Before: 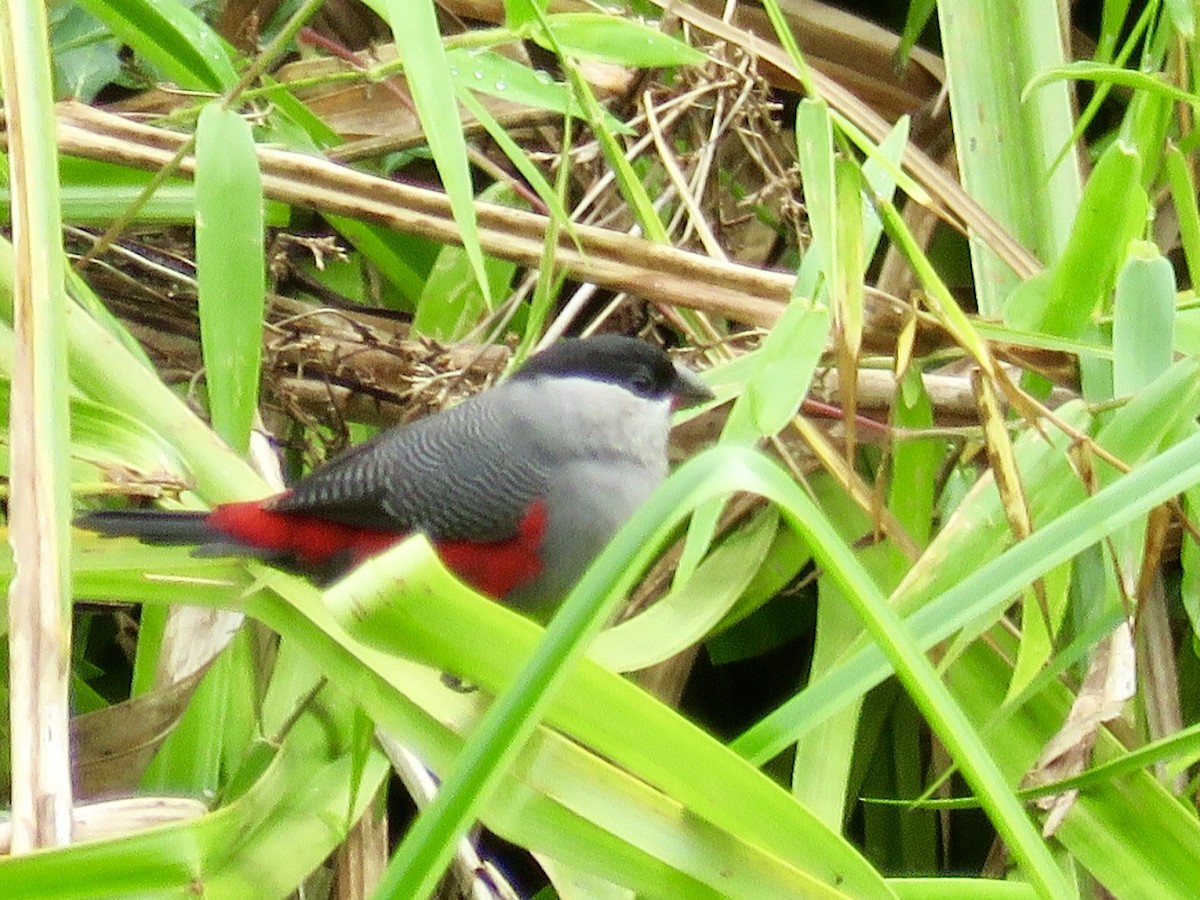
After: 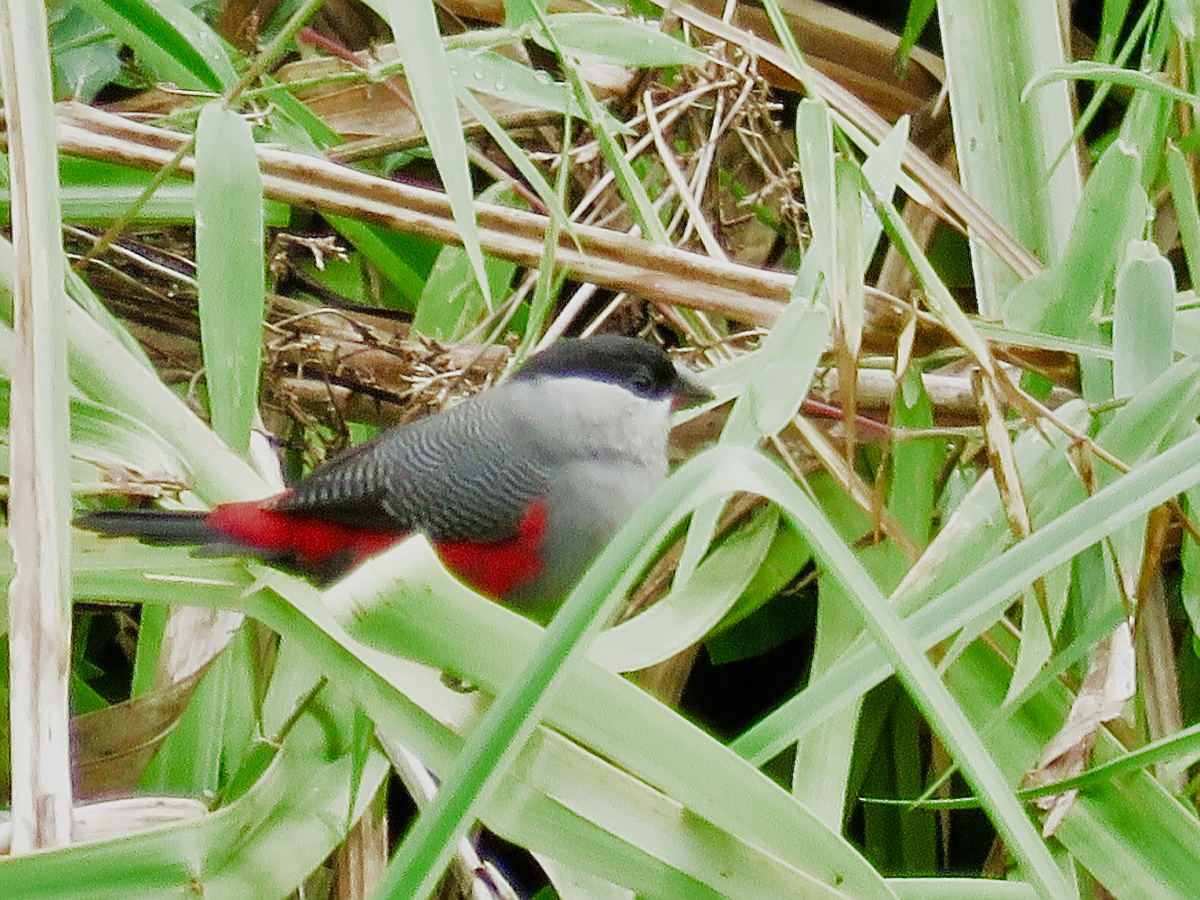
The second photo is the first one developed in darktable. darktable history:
filmic rgb: black relative exposure -9.37 EV, white relative exposure 3.04 EV, hardness 6.11, add noise in highlights 0, preserve chrominance max RGB, color science v3 (2019), use custom middle-gray values true, contrast in highlights soft
shadows and highlights: shadows 23.18, highlights -48.59, soften with gaussian
sharpen: on, module defaults
